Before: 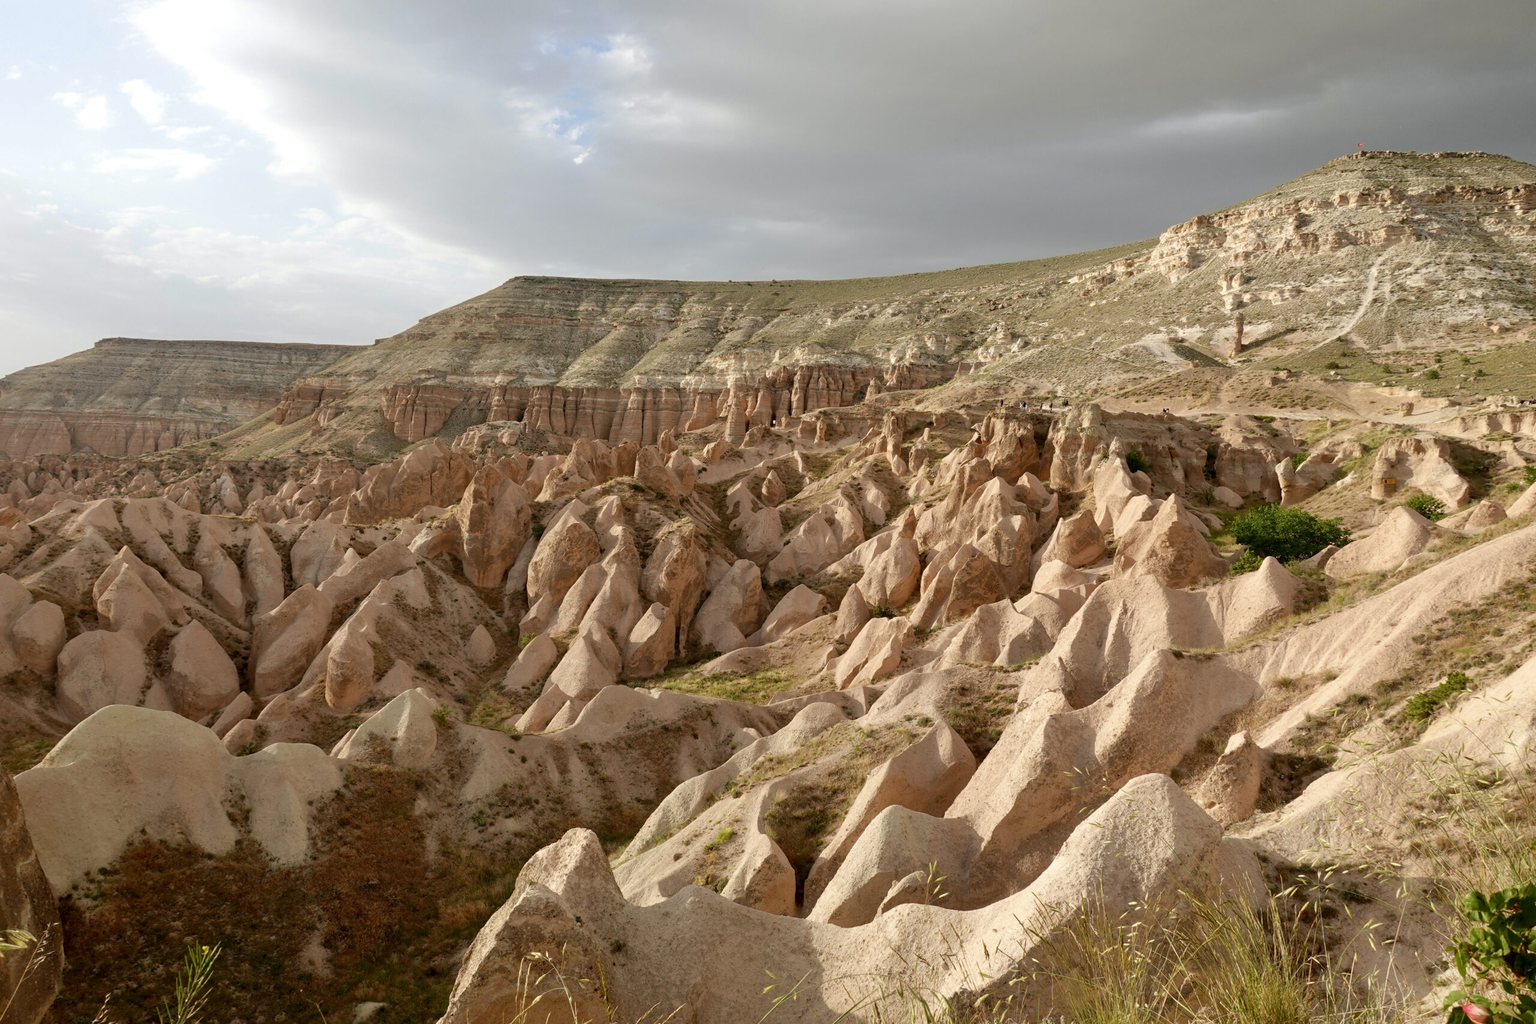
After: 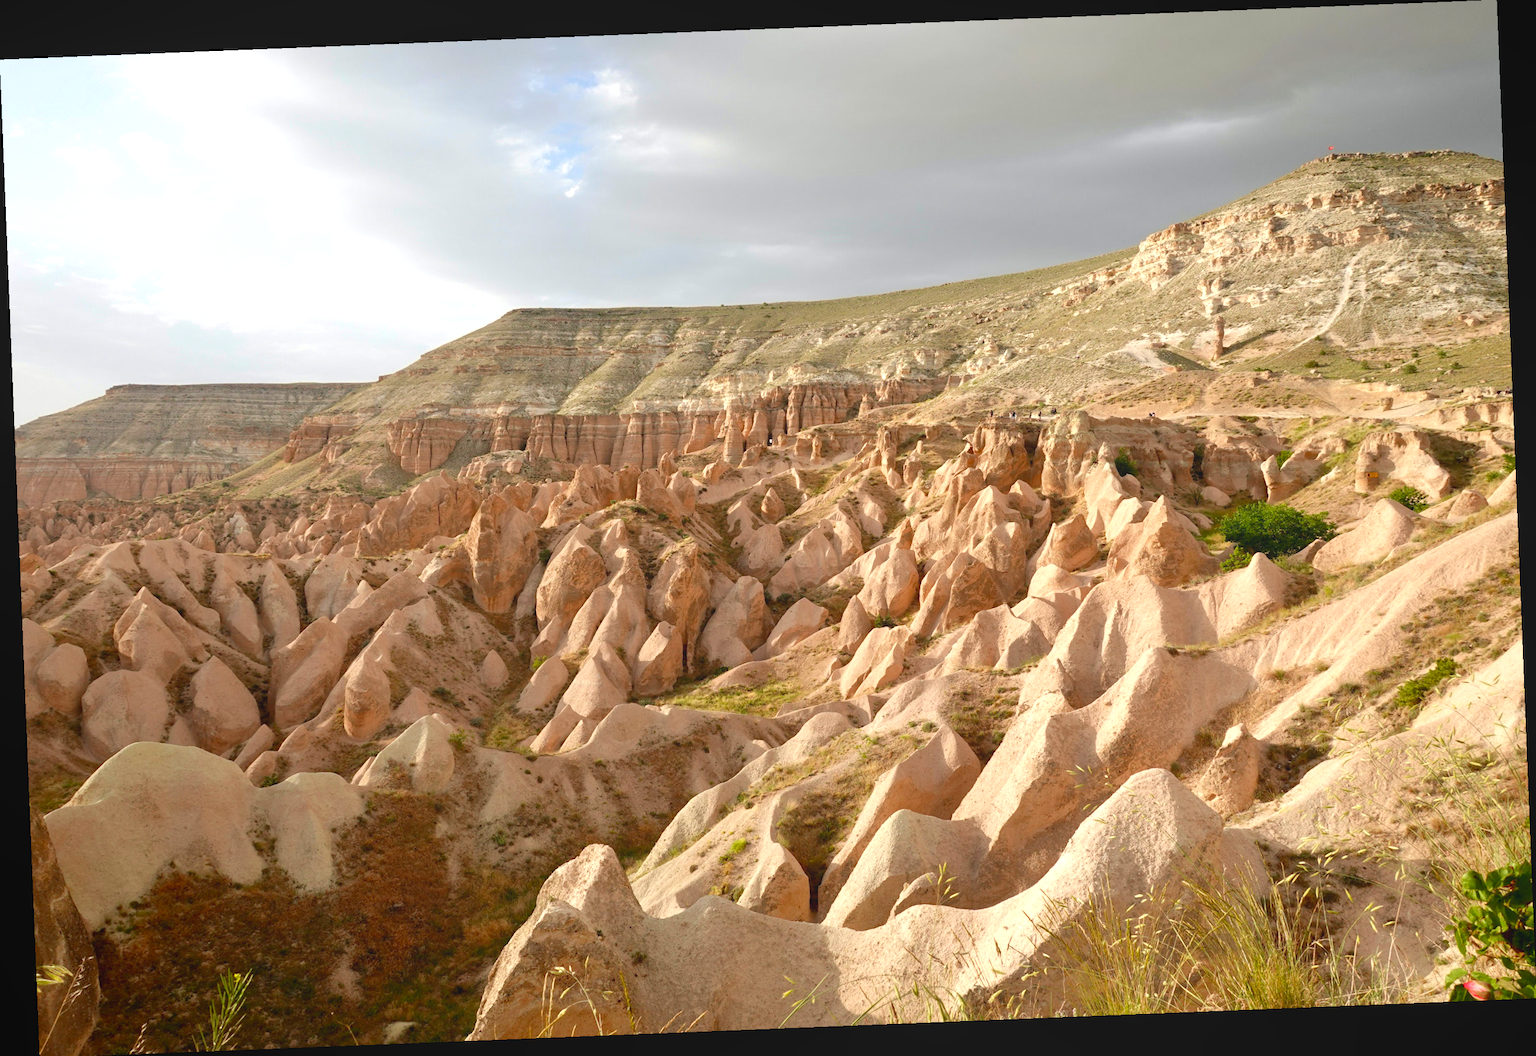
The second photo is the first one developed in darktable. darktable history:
local contrast: highlights 68%, shadows 68%, detail 82%, midtone range 0.325
exposure: black level correction 0, exposure 0.7 EV, compensate exposure bias true, compensate highlight preservation false
rotate and perspective: rotation -2.29°, automatic cropping off
